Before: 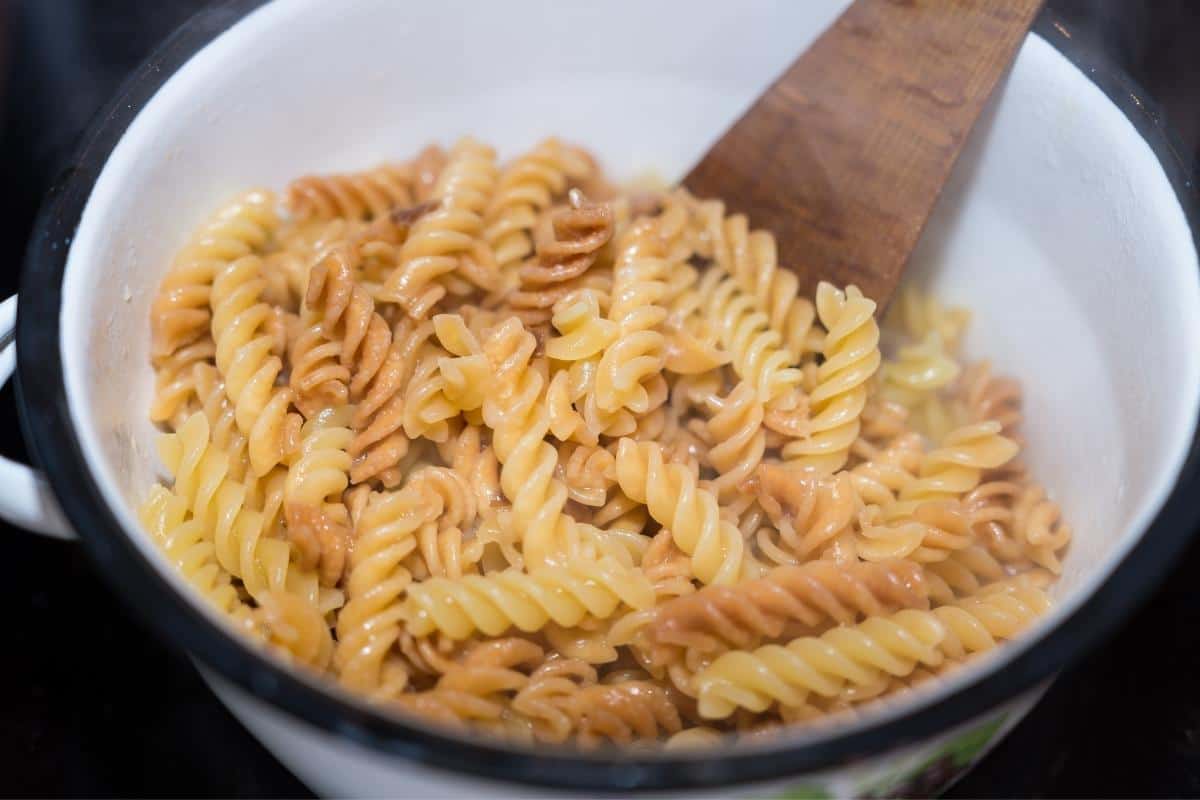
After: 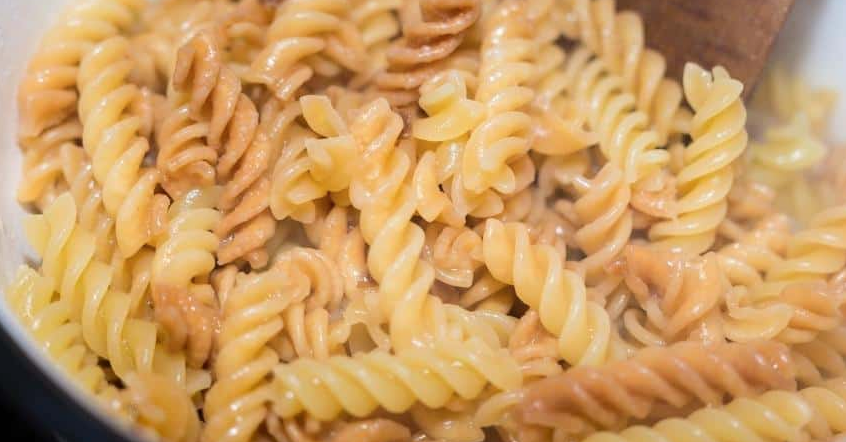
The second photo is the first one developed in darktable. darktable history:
shadows and highlights: shadows -23.51, highlights 47.66, soften with gaussian
crop: left 11.147%, top 27.473%, right 18.315%, bottom 17.198%
